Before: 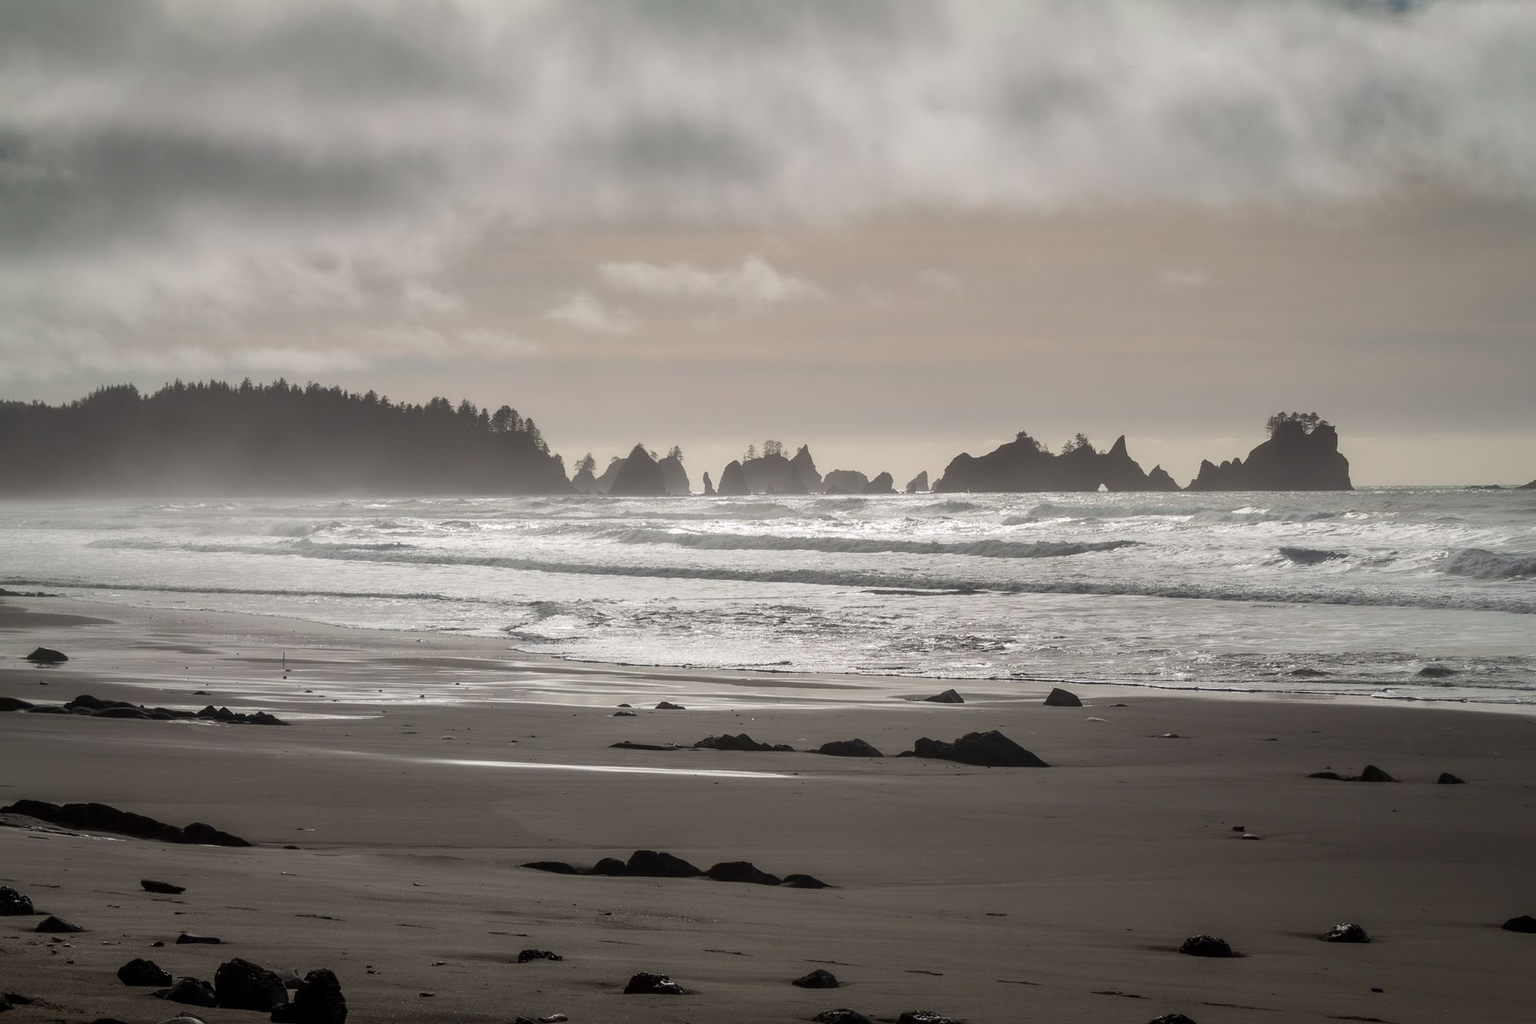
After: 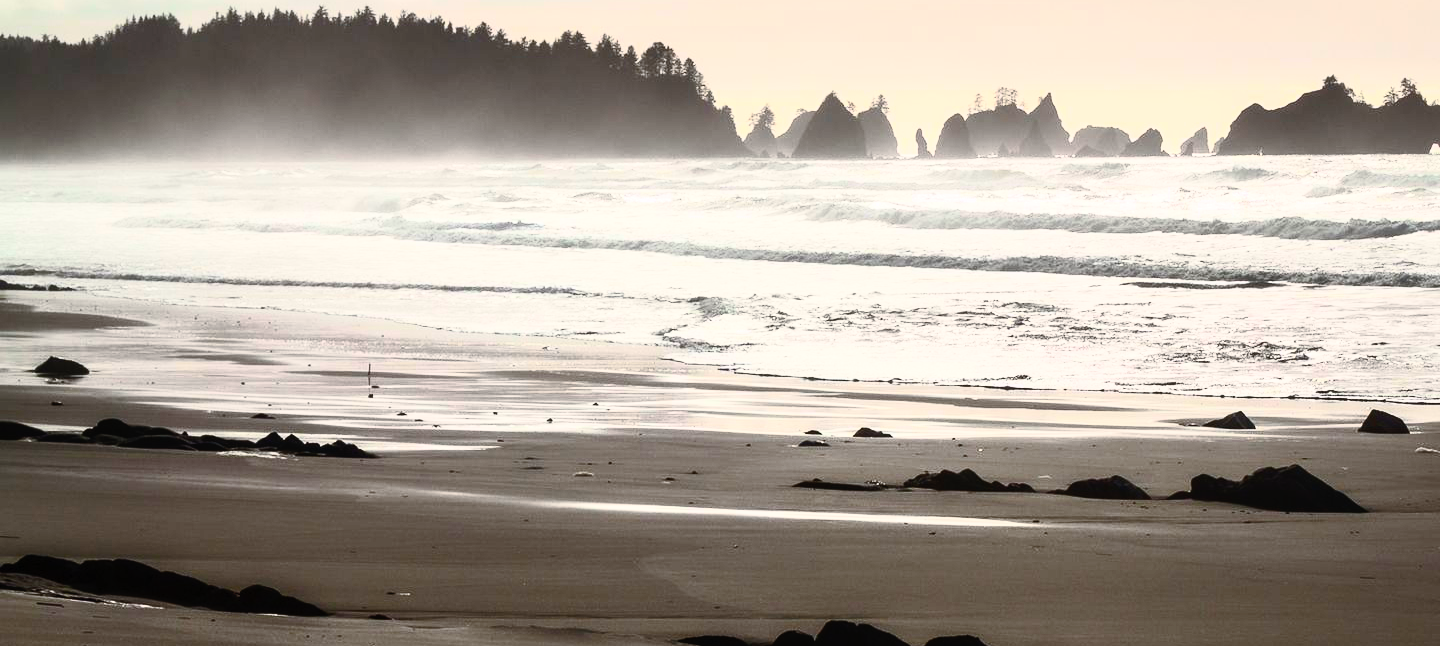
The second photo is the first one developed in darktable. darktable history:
contrast brightness saturation: contrast 0.83, brightness 0.59, saturation 0.59
tone curve: curves: ch0 [(0, 0) (0.003, 0.001) (0.011, 0.002) (0.025, 0.007) (0.044, 0.015) (0.069, 0.022) (0.1, 0.03) (0.136, 0.056) (0.177, 0.115) (0.224, 0.177) (0.277, 0.244) (0.335, 0.322) (0.399, 0.398) (0.468, 0.471) (0.543, 0.545) (0.623, 0.614) (0.709, 0.685) (0.801, 0.765) (0.898, 0.867) (1, 1)], preserve colors none
crop: top 36.498%, right 27.964%, bottom 14.995%
